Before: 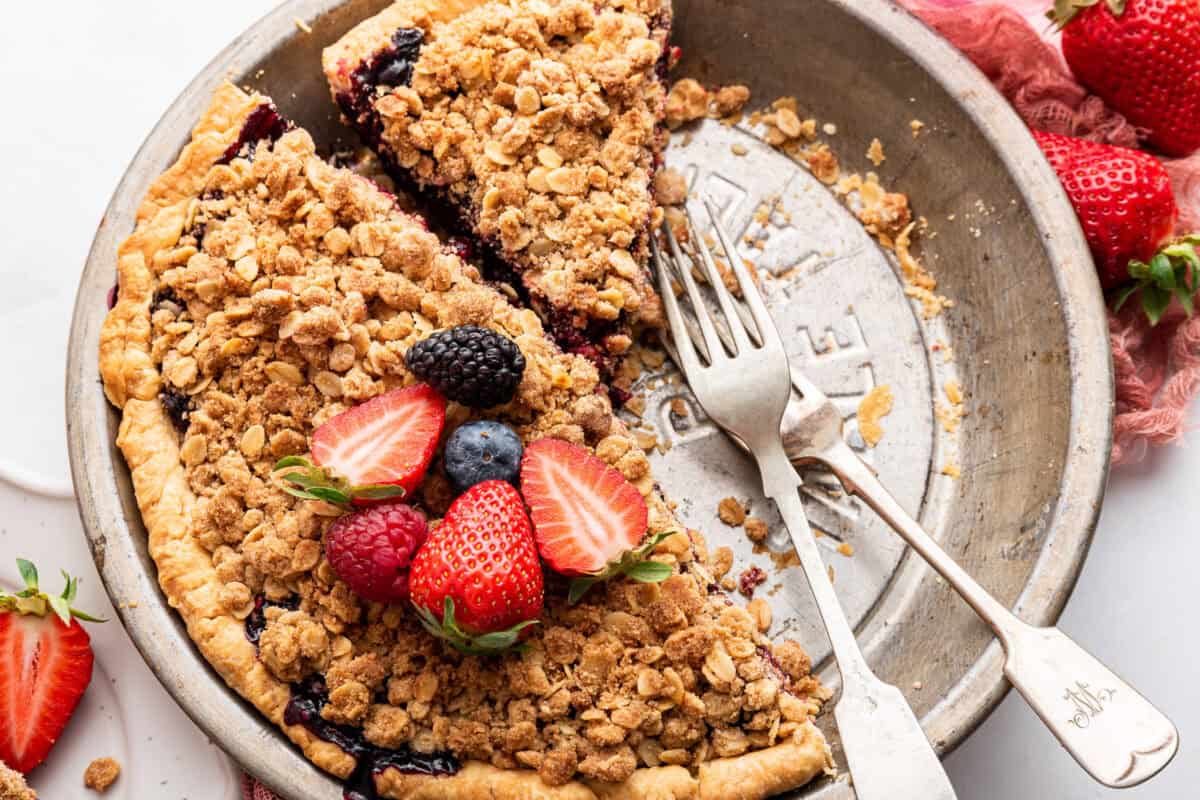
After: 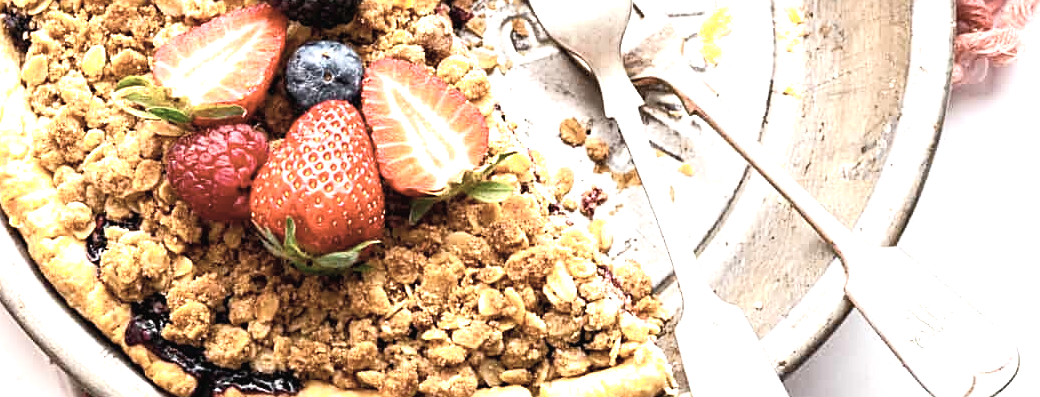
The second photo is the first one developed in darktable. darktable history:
color balance rgb: perceptual saturation grading › global saturation 19.743%, perceptual brilliance grading › highlights 2.807%, global vibrance 20%
exposure: black level correction 0.001, exposure 1.033 EV, compensate highlight preservation false
crop and rotate: left 13.321%, top 47.568%, bottom 2.753%
sharpen: on, module defaults
shadows and highlights: shadows -1.73, highlights 39.8
local contrast: mode bilateral grid, contrast 10, coarseness 25, detail 115%, midtone range 0.2
contrast brightness saturation: contrast -0.047, saturation -0.419
